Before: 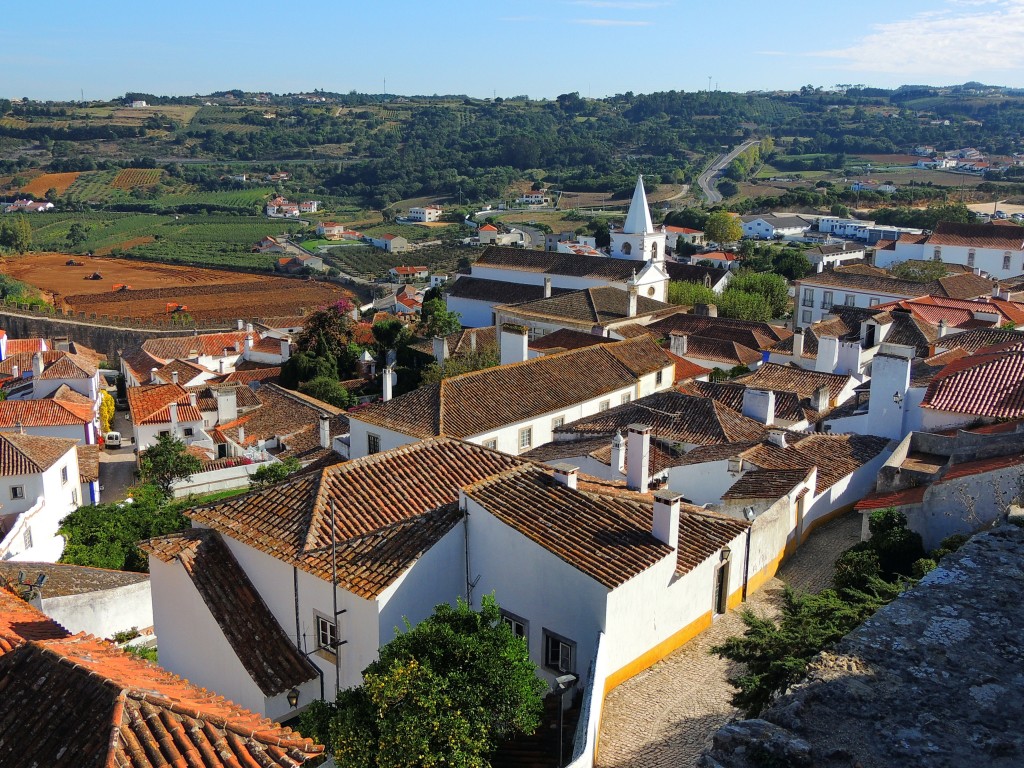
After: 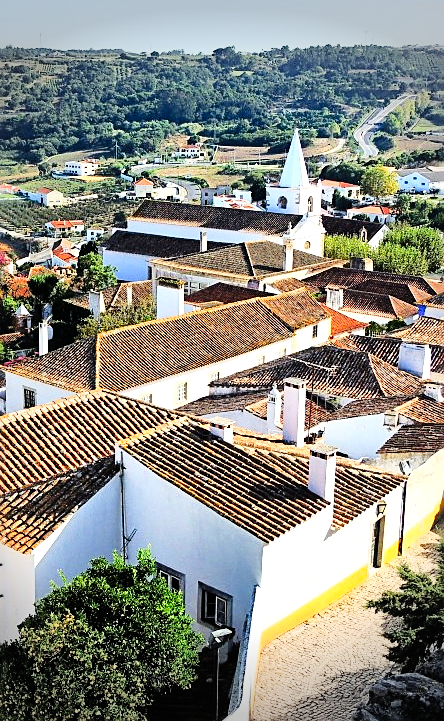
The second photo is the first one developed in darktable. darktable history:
base curve: curves: ch0 [(0, 0) (0.005, 0.002) (0.15, 0.3) (0.4, 0.7) (0.75, 0.95) (1, 1)]
vignetting: fall-off start 69.02%, fall-off radius 28.9%, width/height ratio 0.988, shape 0.85
crop: left 33.671%, top 6.033%, right 22.952%
sharpen: on, module defaults
local contrast: mode bilateral grid, contrast 50, coarseness 50, detail 150%, midtone range 0.2
exposure: exposure 0.754 EV, compensate exposure bias true, compensate highlight preservation false
tone curve: curves: ch0 [(0, 0.023) (0.132, 0.075) (0.241, 0.178) (0.487, 0.491) (0.782, 0.8) (1, 0.989)]; ch1 [(0, 0) (0.396, 0.369) (0.467, 0.454) (0.498, 0.5) (0.518, 0.517) (0.57, 0.586) (0.619, 0.663) (0.692, 0.744) (1, 1)]; ch2 [(0, 0) (0.427, 0.416) (0.483, 0.481) (0.503, 0.503) (0.526, 0.527) (0.563, 0.573) (0.632, 0.667) (0.705, 0.737) (0.985, 0.966)], preserve colors none
